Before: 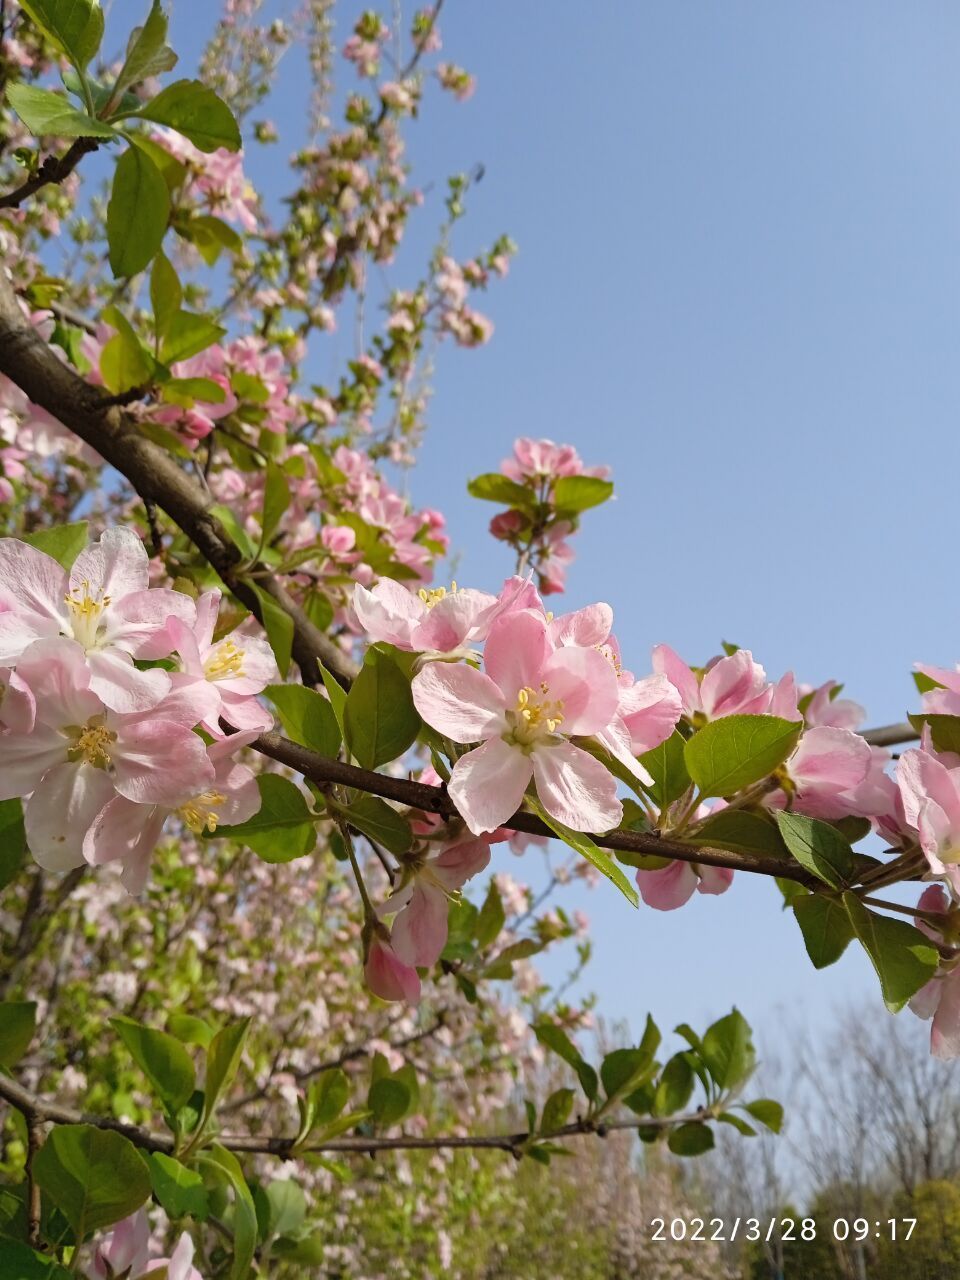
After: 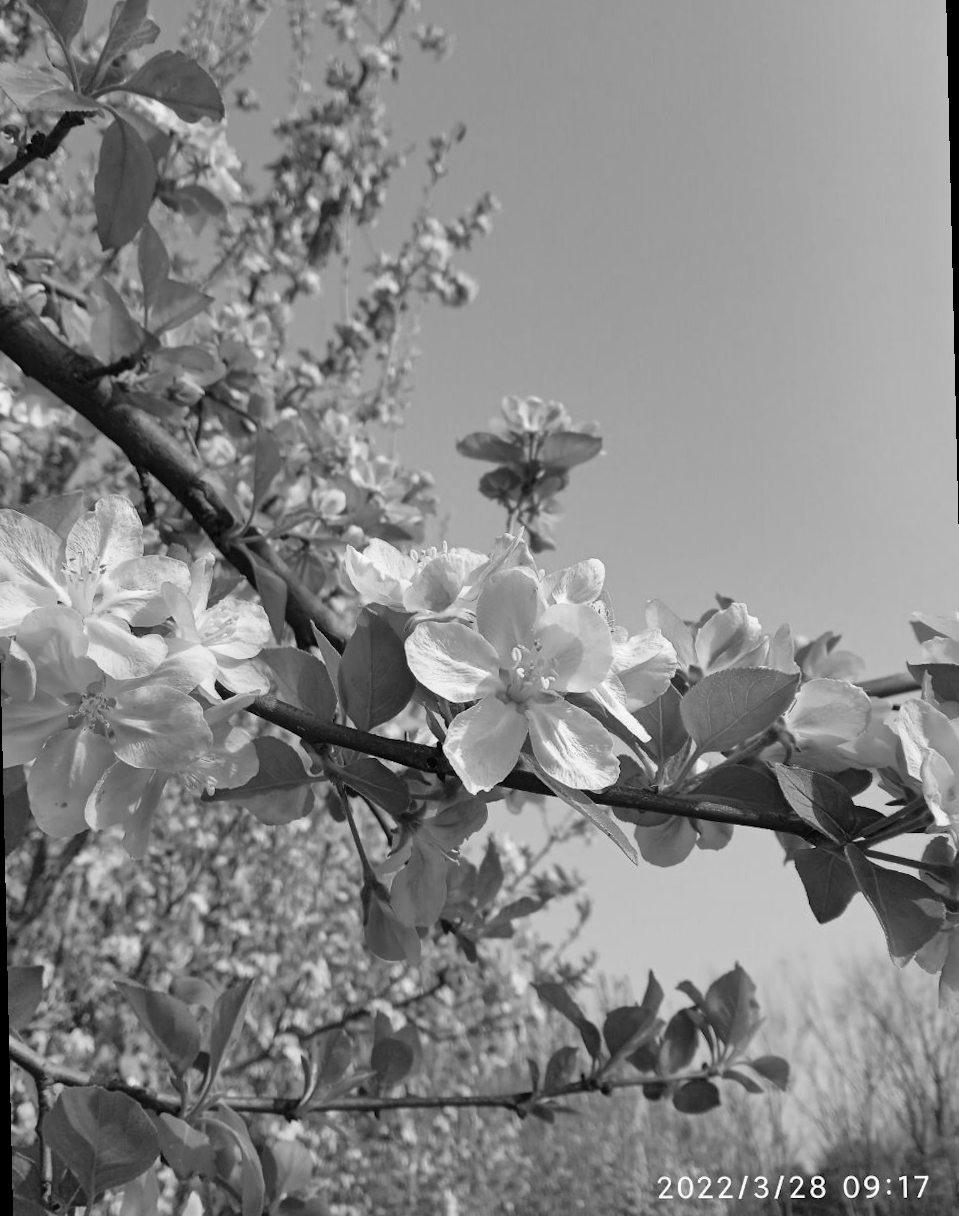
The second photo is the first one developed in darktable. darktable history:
rotate and perspective: rotation -1.32°, lens shift (horizontal) -0.031, crop left 0.015, crop right 0.985, crop top 0.047, crop bottom 0.982
shadows and highlights: shadows 53, soften with gaussian
monochrome: on, module defaults
